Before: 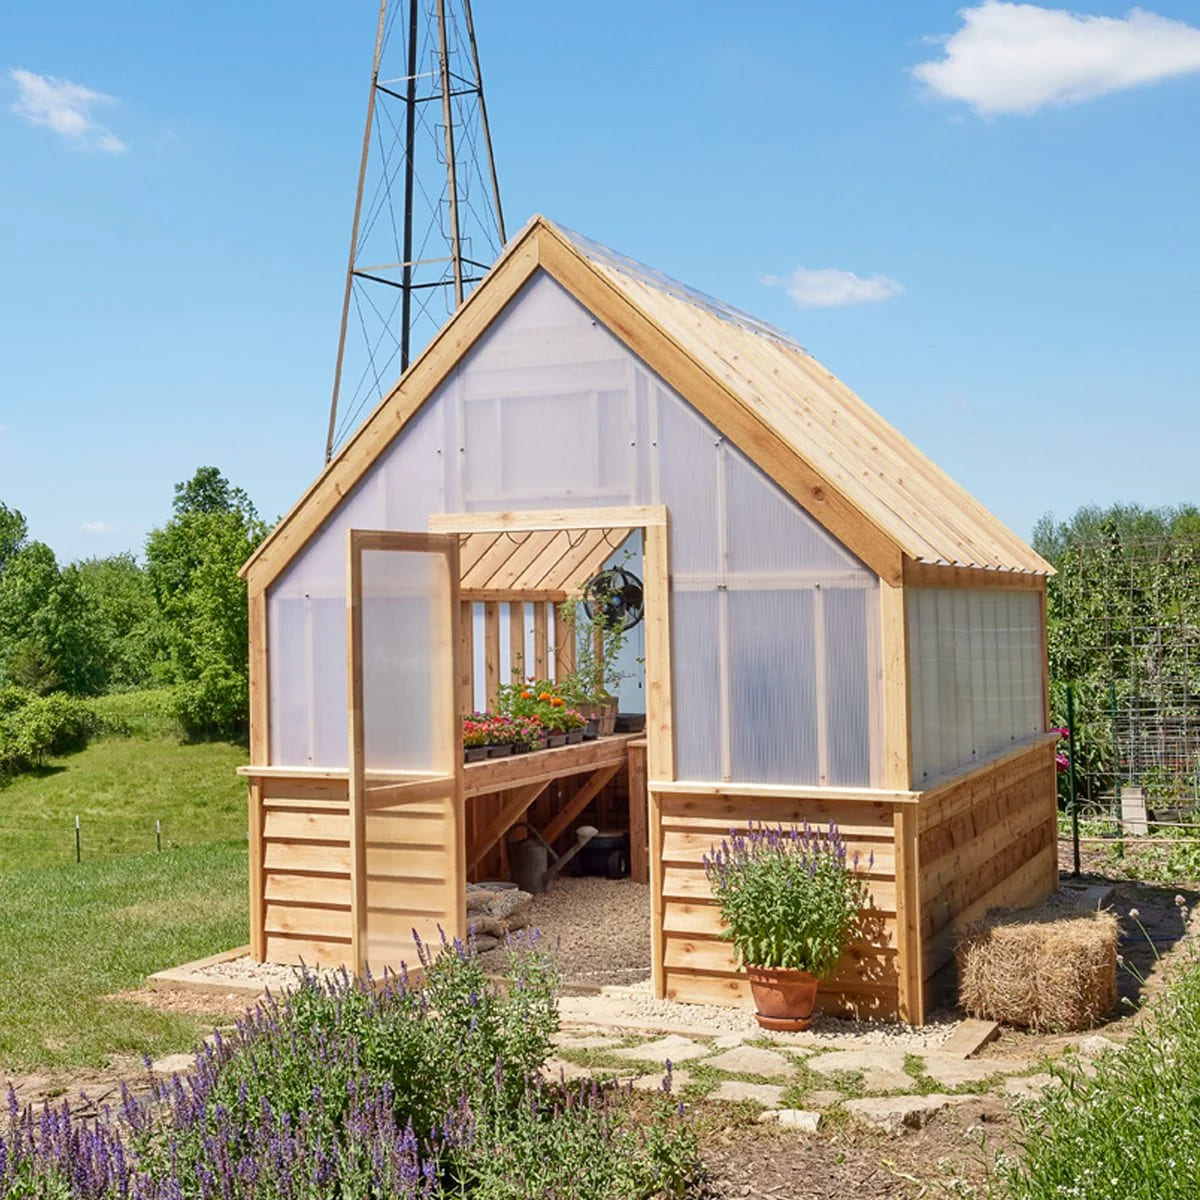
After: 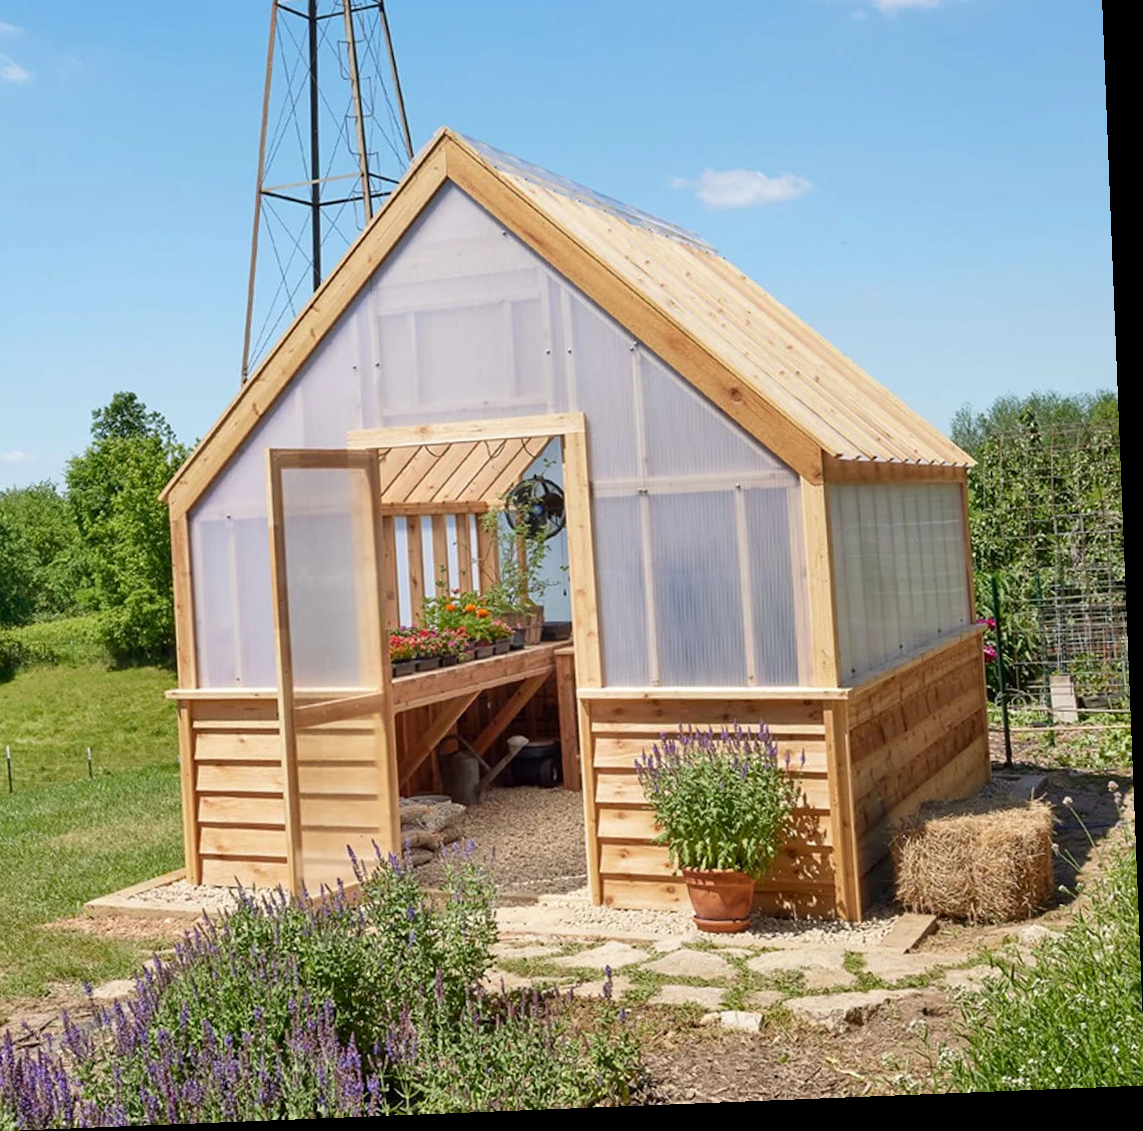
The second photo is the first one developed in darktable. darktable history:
crop and rotate: left 8.262%, top 9.226%
rotate and perspective: rotation -2.29°, automatic cropping off
